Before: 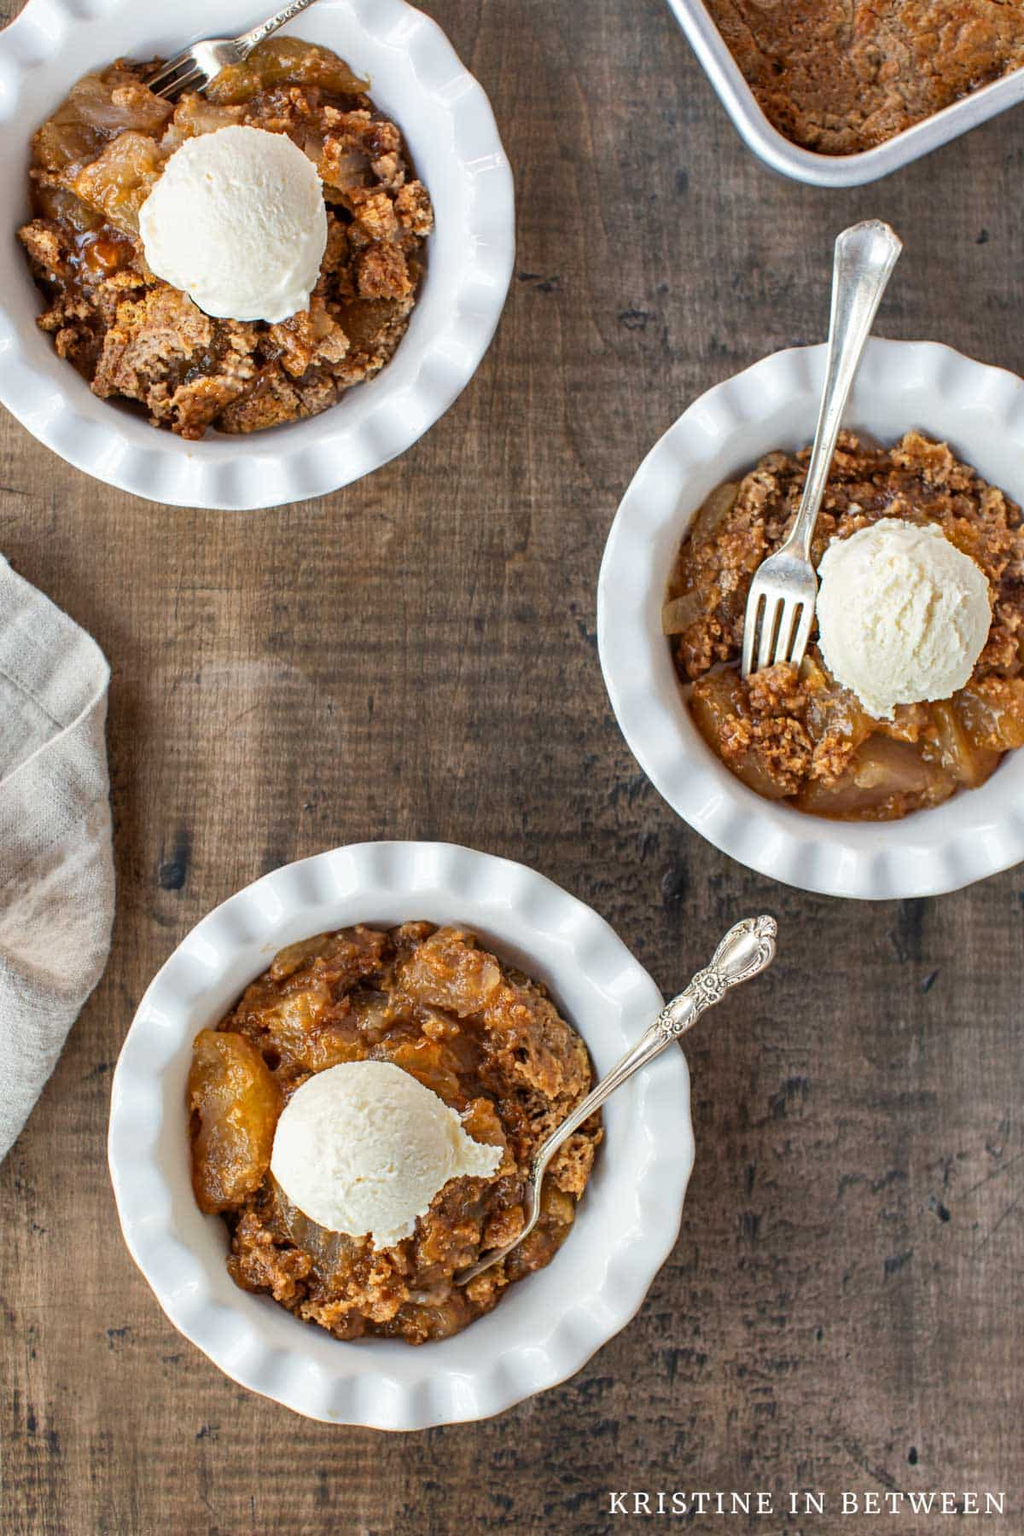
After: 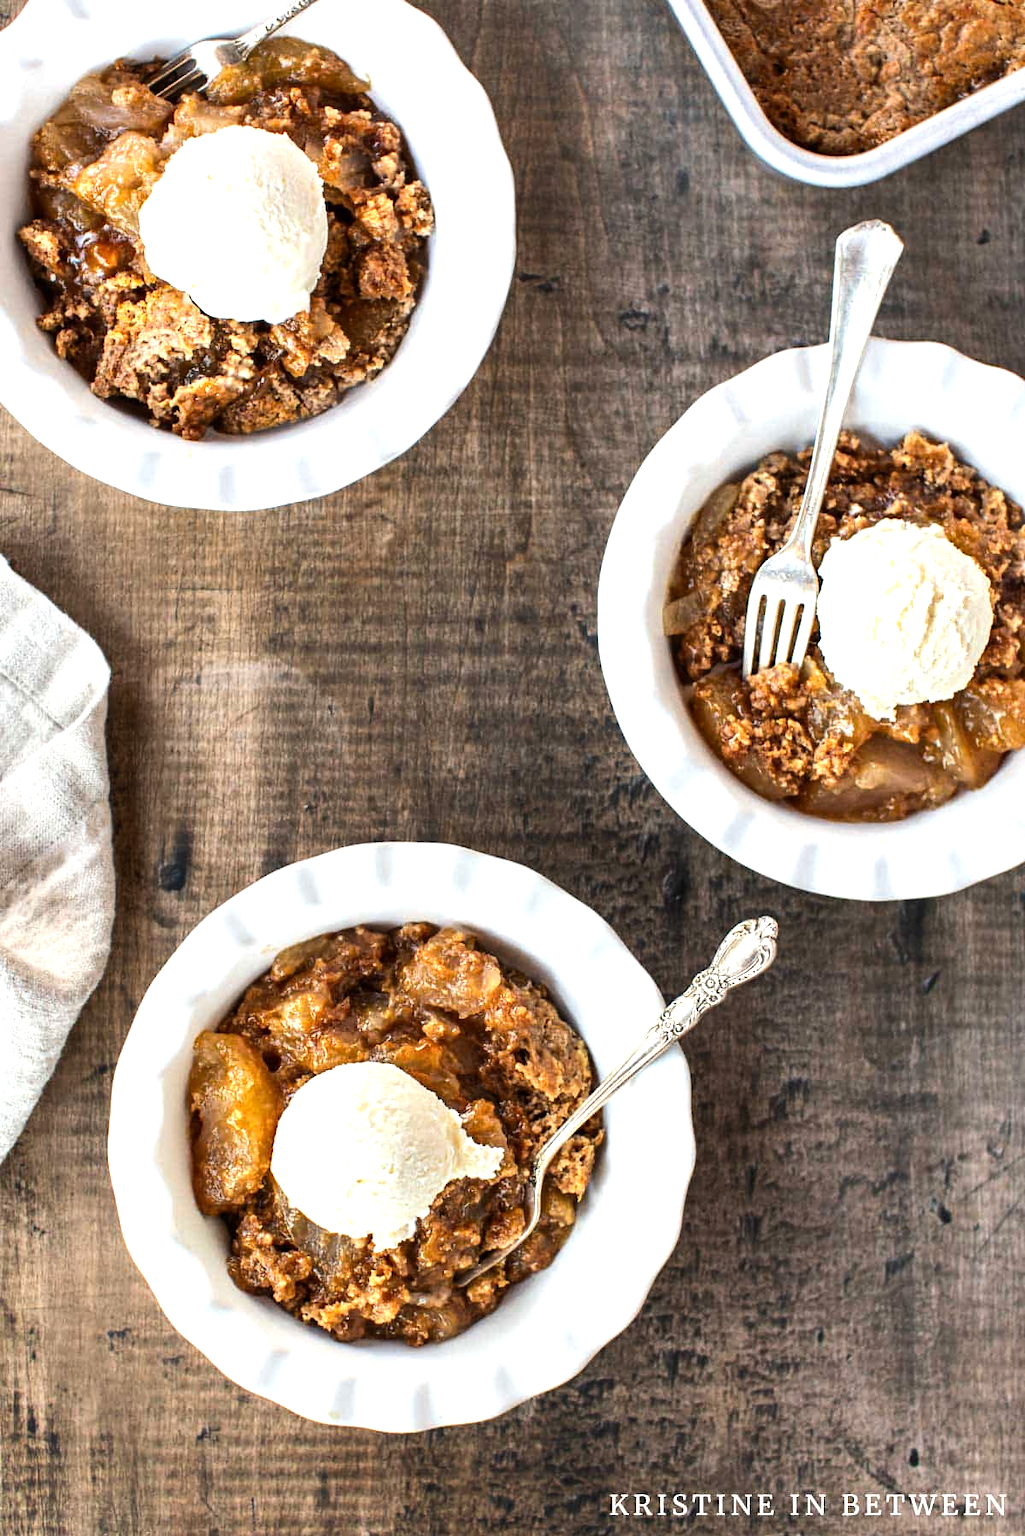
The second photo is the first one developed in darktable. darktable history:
tone equalizer: -8 EV -0.75 EV, -7 EV -0.7 EV, -6 EV -0.6 EV, -5 EV -0.4 EV, -3 EV 0.4 EV, -2 EV 0.6 EV, -1 EV 0.7 EV, +0 EV 0.75 EV, edges refinement/feathering 500, mask exposure compensation -1.57 EV, preserve details no
exposure: exposure 0.2 EV, compensate highlight preservation false
crop: bottom 0.071%
